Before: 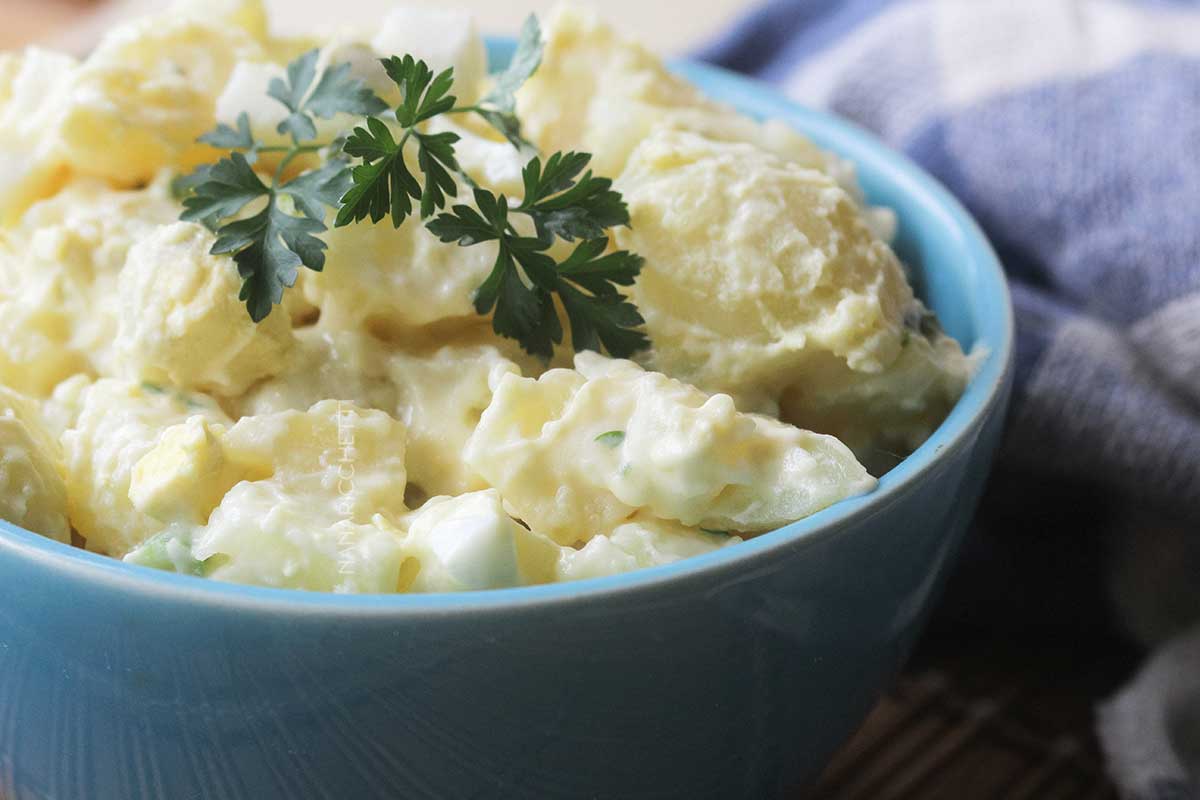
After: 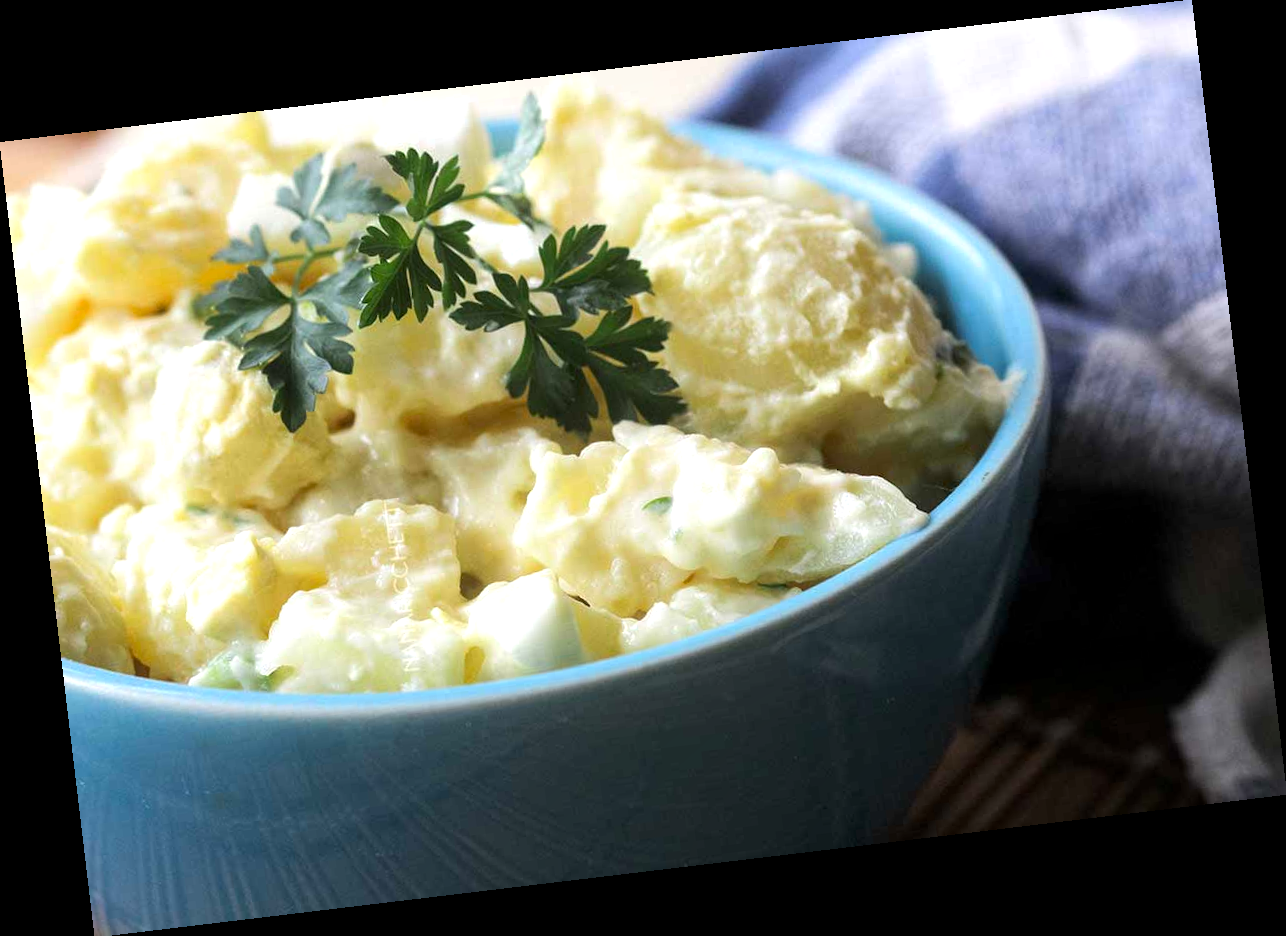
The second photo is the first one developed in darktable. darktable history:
local contrast: highlights 100%, shadows 100%, detail 120%, midtone range 0.2
rotate and perspective: rotation -6.83°, automatic cropping off
color balance: contrast 8.5%, output saturation 105%
exposure: black level correction 0.002, exposure 0.15 EV, compensate highlight preservation false
